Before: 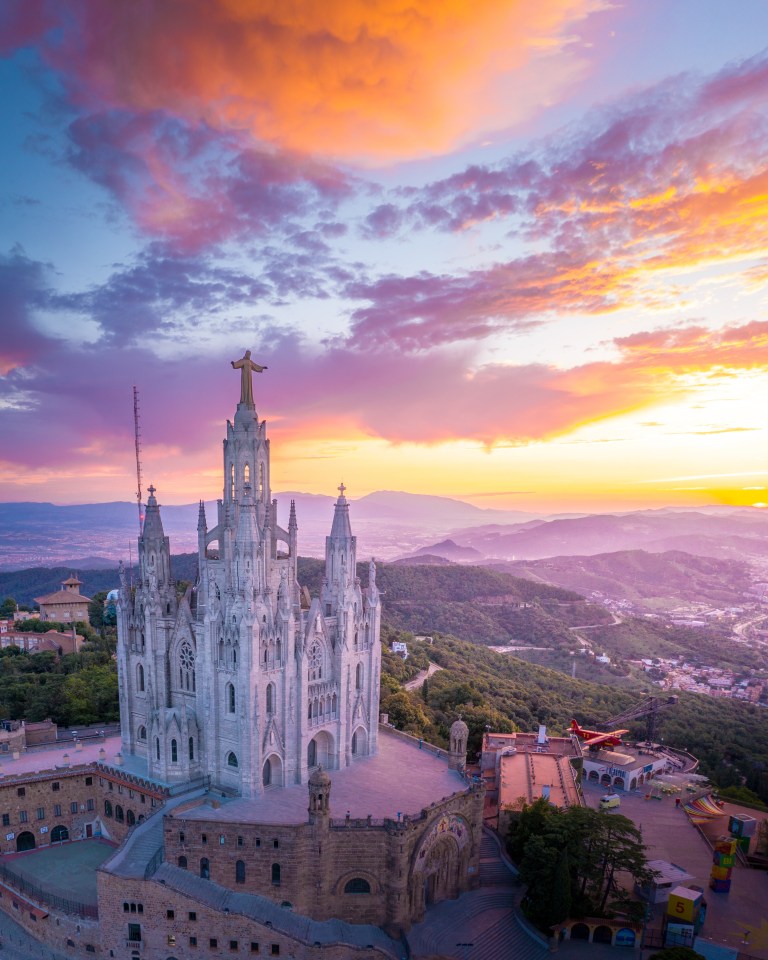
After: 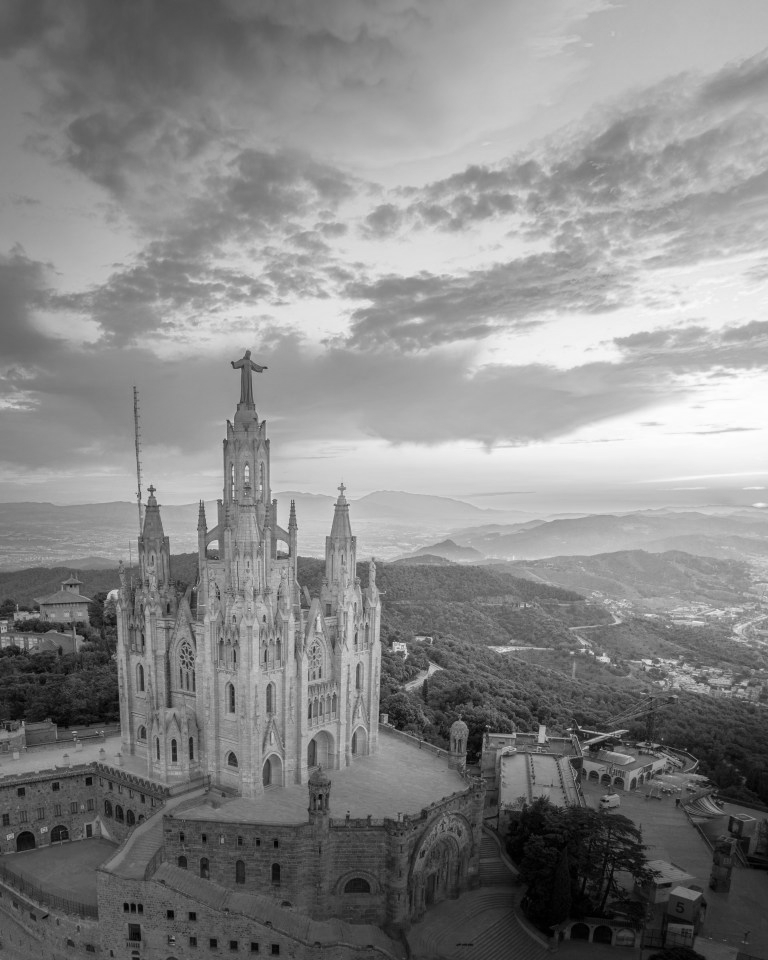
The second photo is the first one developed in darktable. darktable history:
color calibration: output gray [0.22, 0.42, 0.37, 0], gray › normalize channels true, illuminant as shot in camera, x 0.358, y 0.373, temperature 4628.91 K, gamut compression 0.018
color zones: curves: ch2 [(0, 0.488) (0.143, 0.417) (0.286, 0.212) (0.429, 0.179) (0.571, 0.154) (0.714, 0.415) (0.857, 0.495) (1, 0.488)]
